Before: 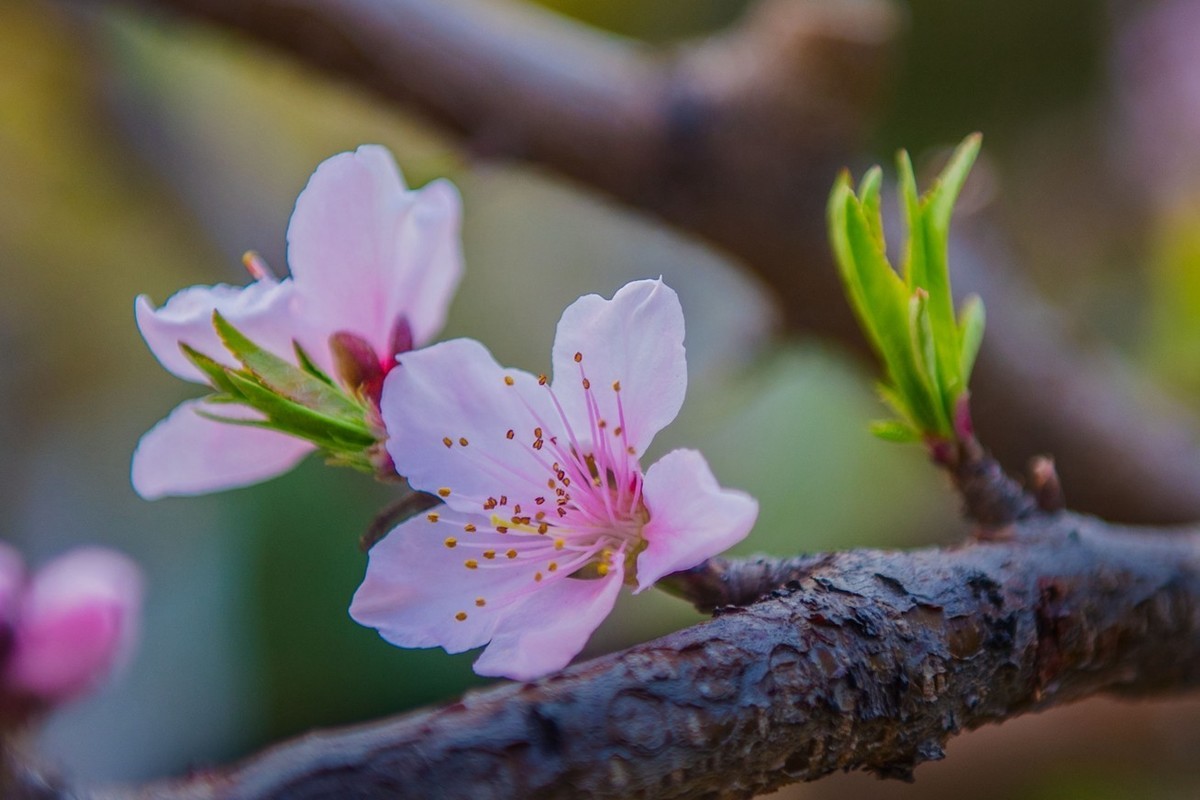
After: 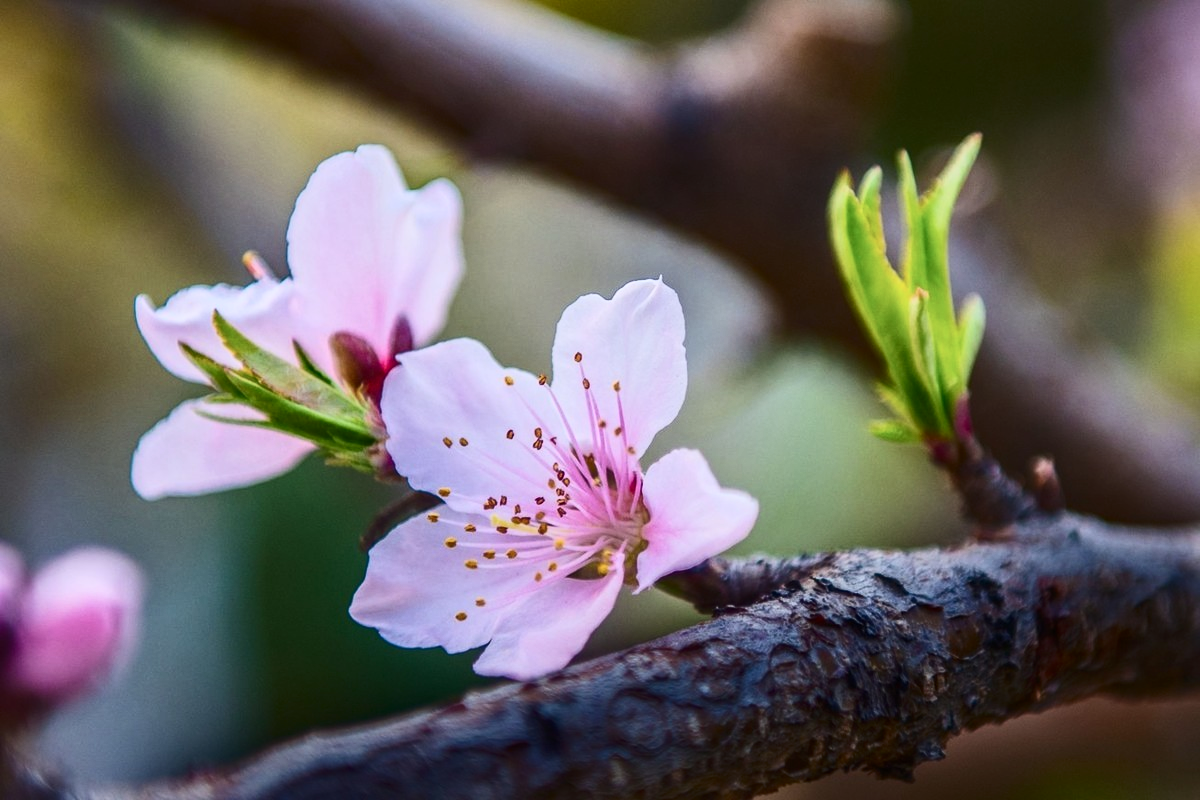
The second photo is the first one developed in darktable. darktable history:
contrast brightness saturation: contrast 0.385, brightness 0.115
